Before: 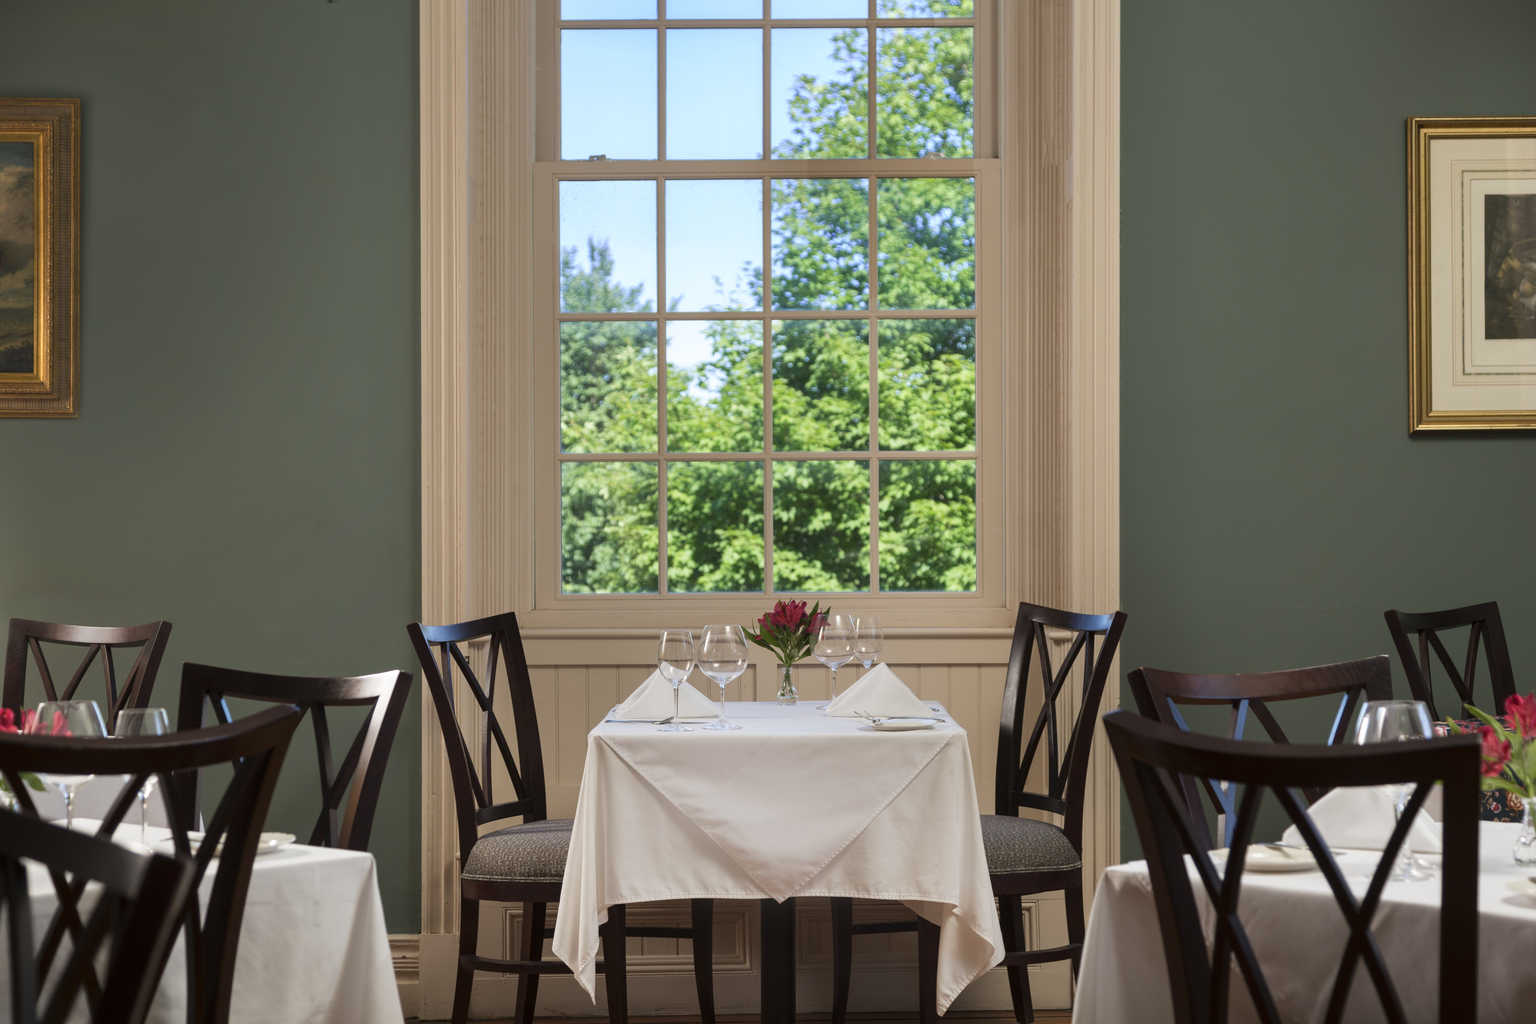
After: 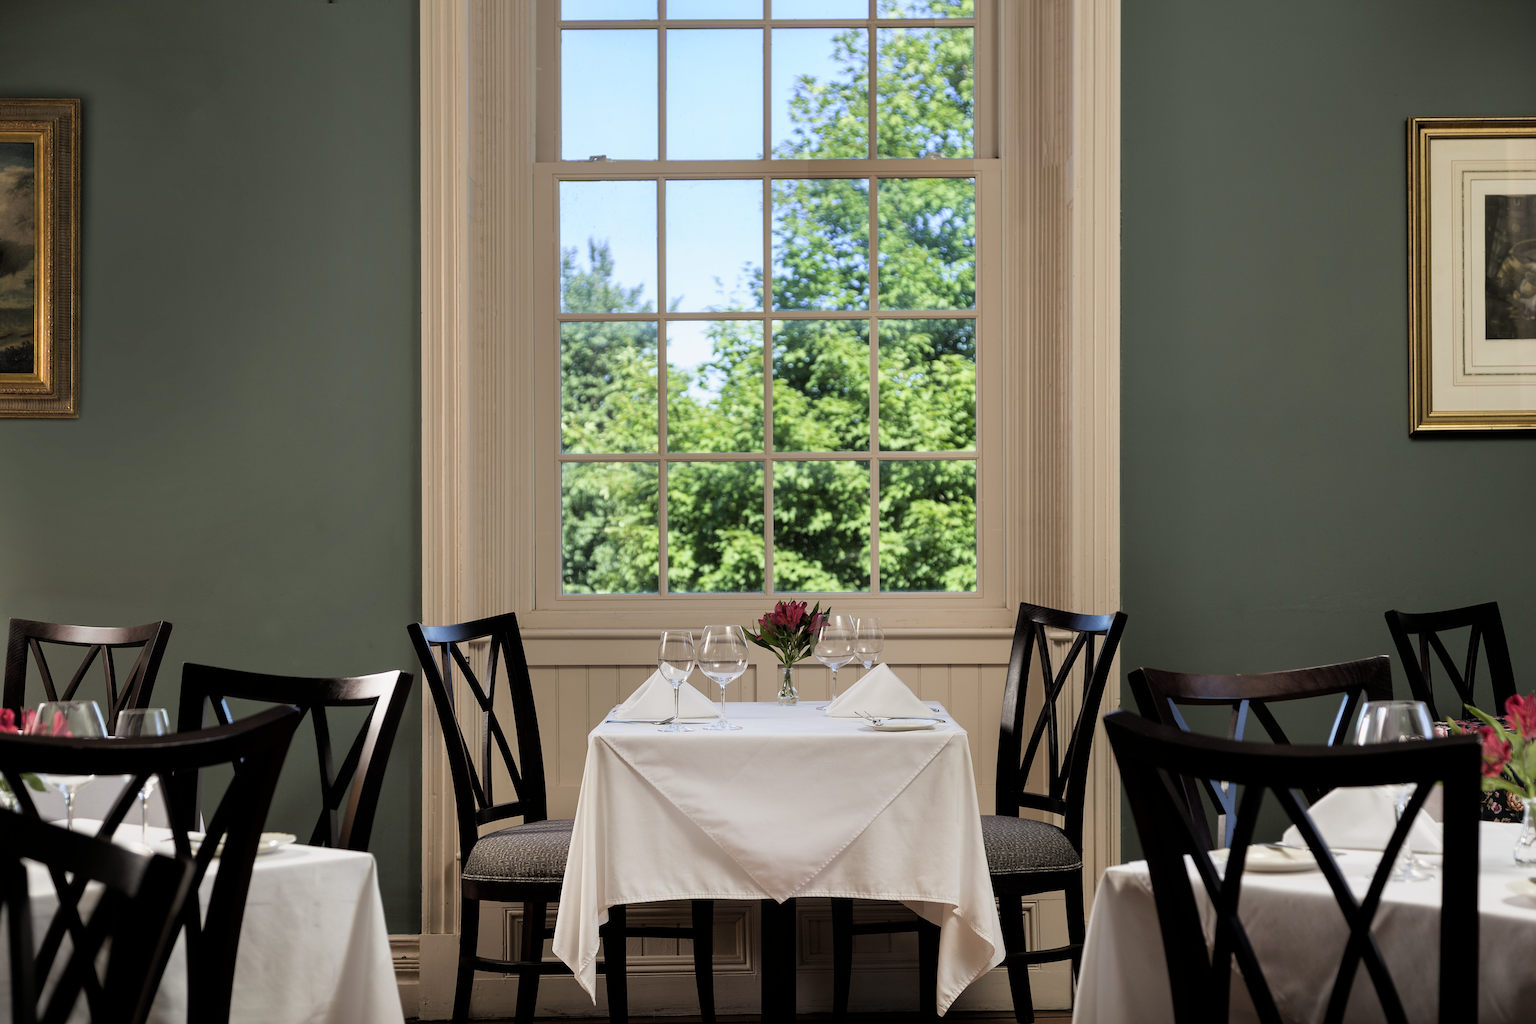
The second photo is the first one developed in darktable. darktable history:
sharpen: on, module defaults
filmic rgb: black relative exposure -4.94 EV, white relative exposure 2.83 EV, hardness 3.72, color science v6 (2022), iterations of high-quality reconstruction 0
